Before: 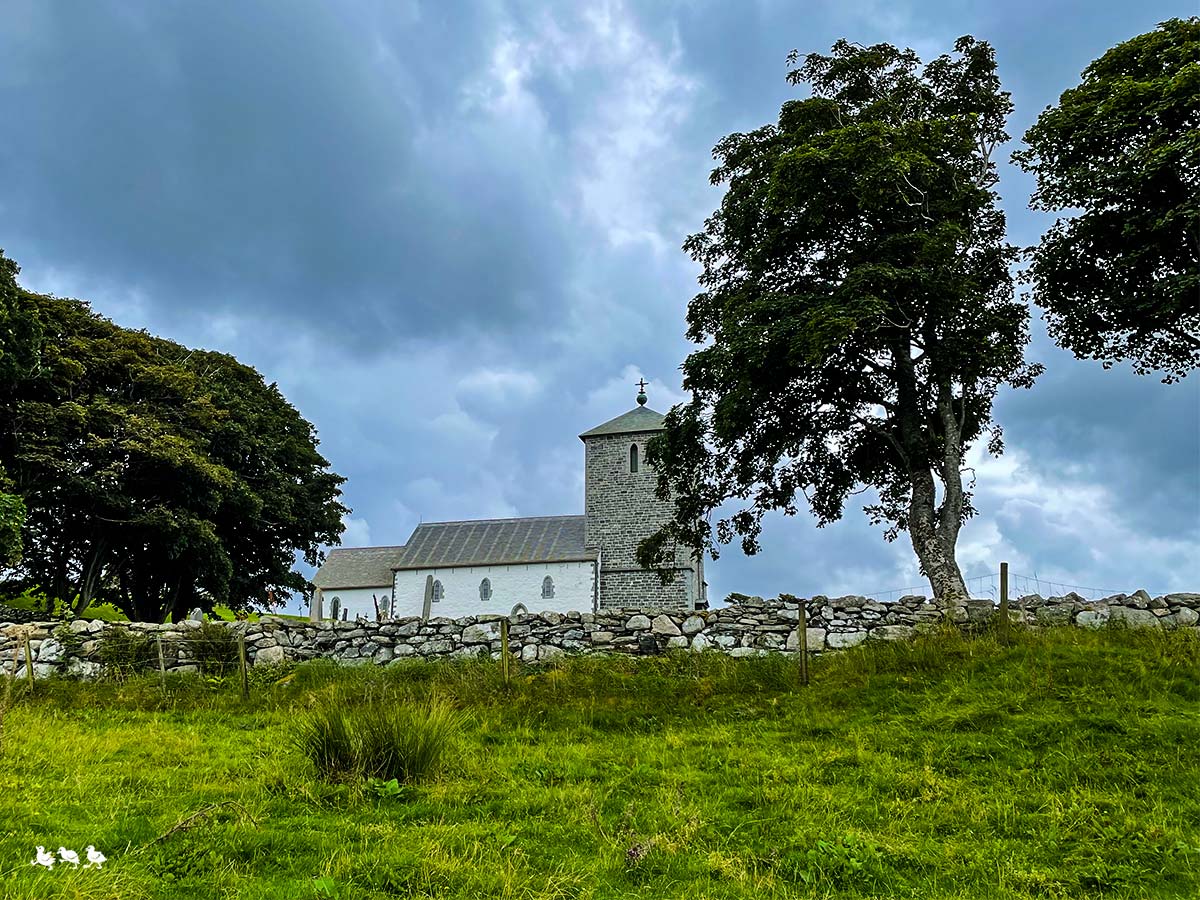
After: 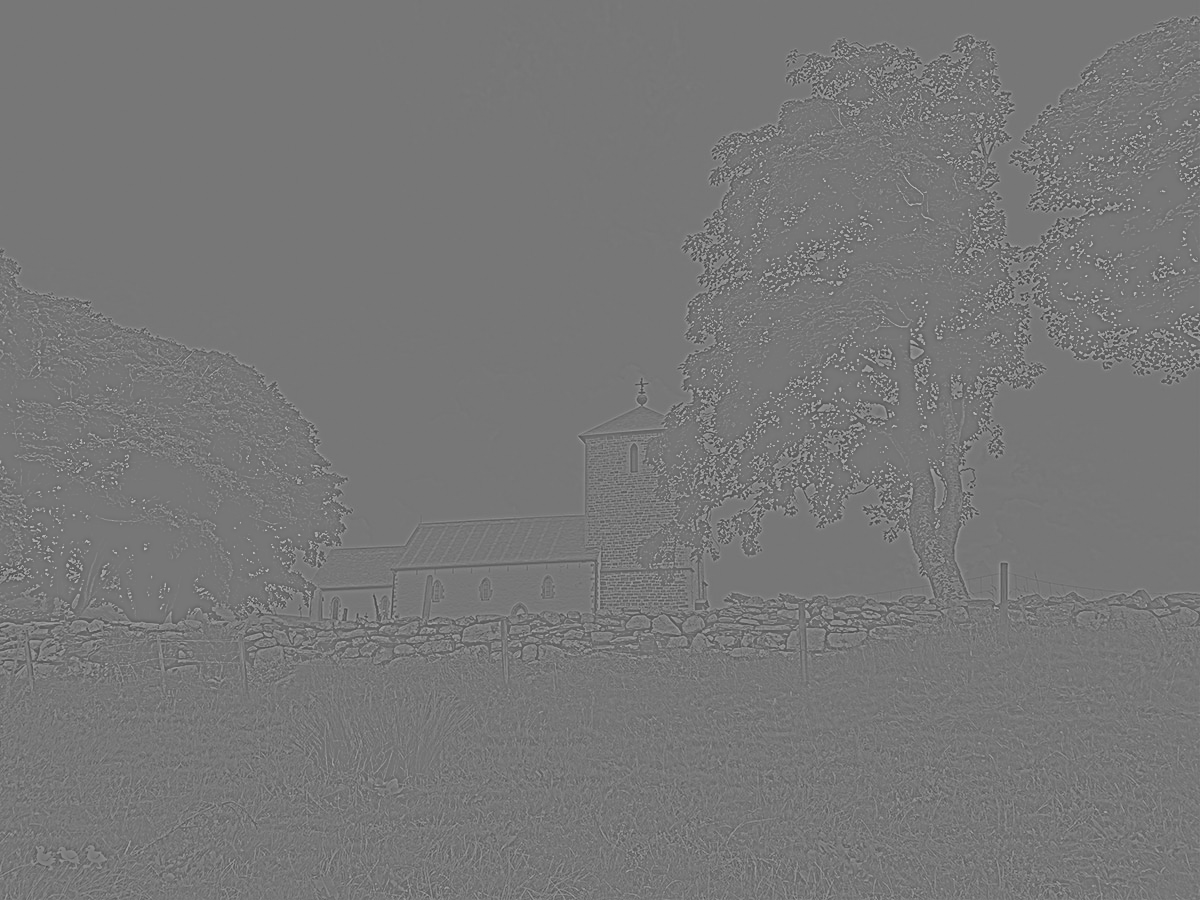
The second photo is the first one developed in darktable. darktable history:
bloom: size 40%
highpass: sharpness 5.84%, contrast boost 8.44%
